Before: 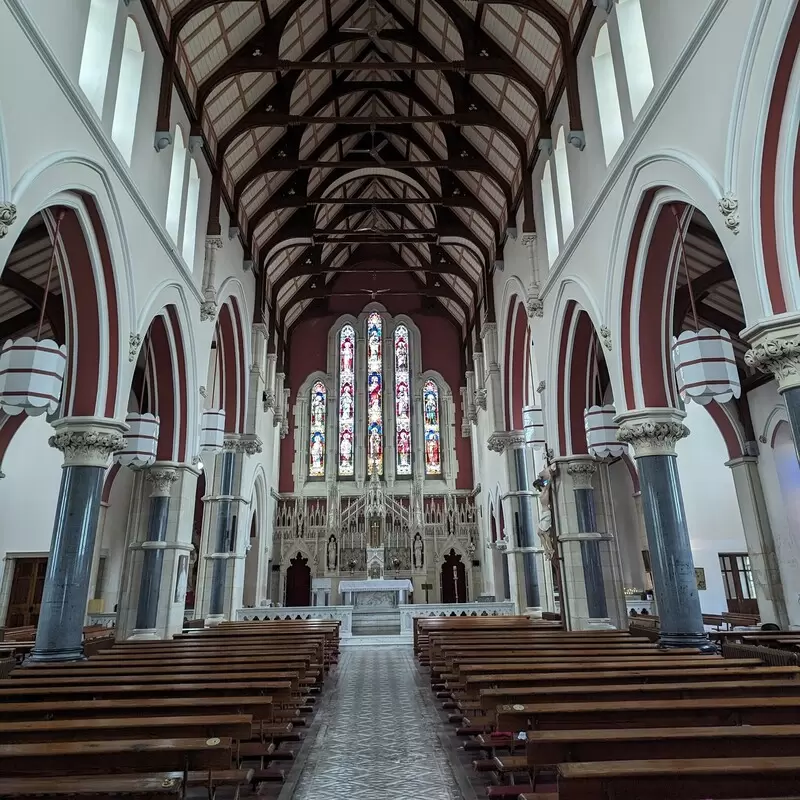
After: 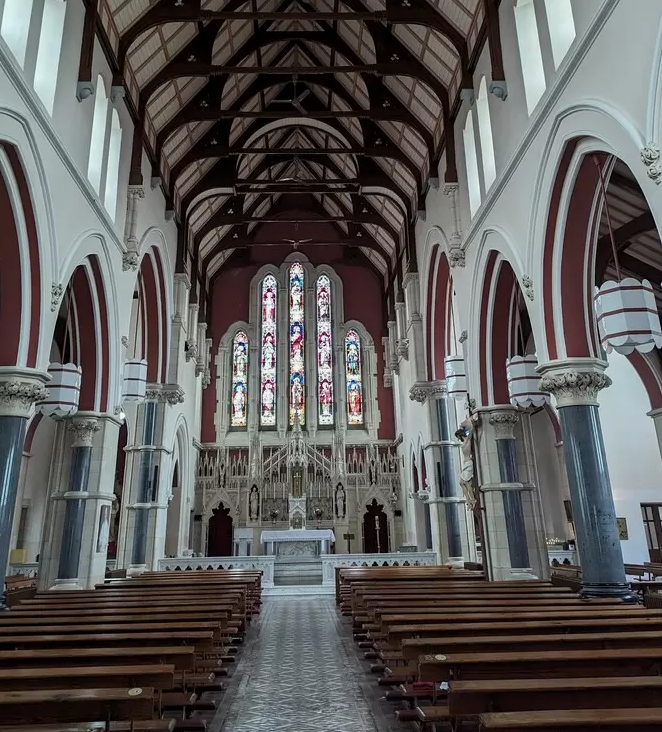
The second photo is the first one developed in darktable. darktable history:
exposure: black level correction 0.001, exposure -0.125 EV, compensate exposure bias true, compensate highlight preservation false
crop: left 9.807%, top 6.259%, right 7.334%, bottom 2.177%
